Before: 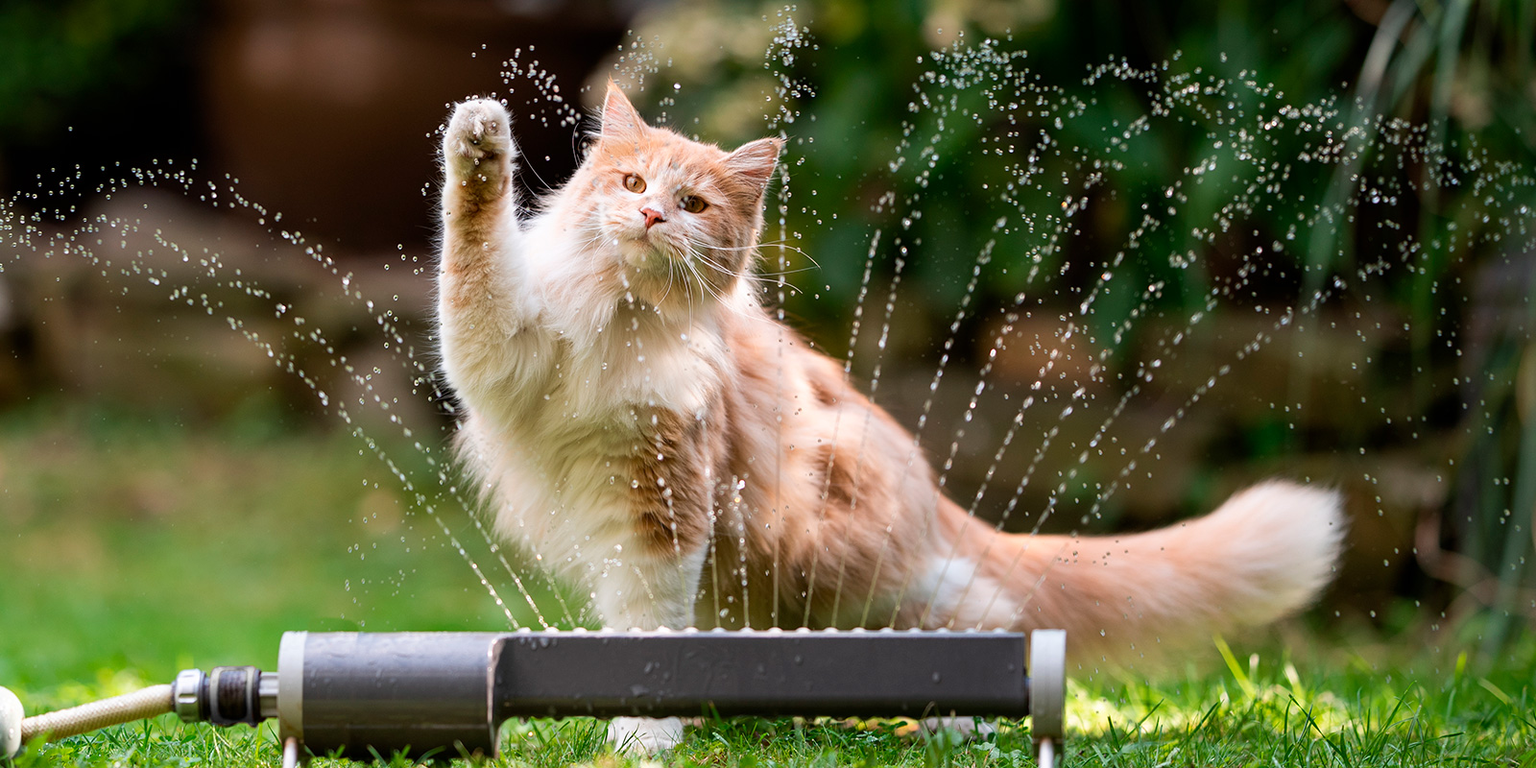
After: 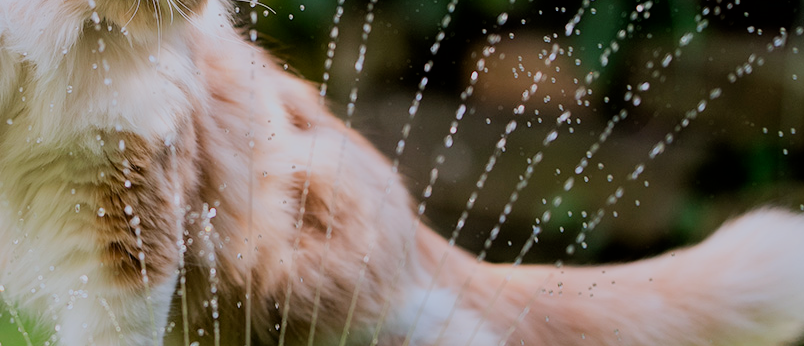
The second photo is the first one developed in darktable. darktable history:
filmic rgb: black relative exposure -6.82 EV, white relative exposure 5.89 EV, hardness 2.71
crop: left 35.03%, top 36.625%, right 14.663%, bottom 20.057%
white balance: red 0.954, blue 1.079
